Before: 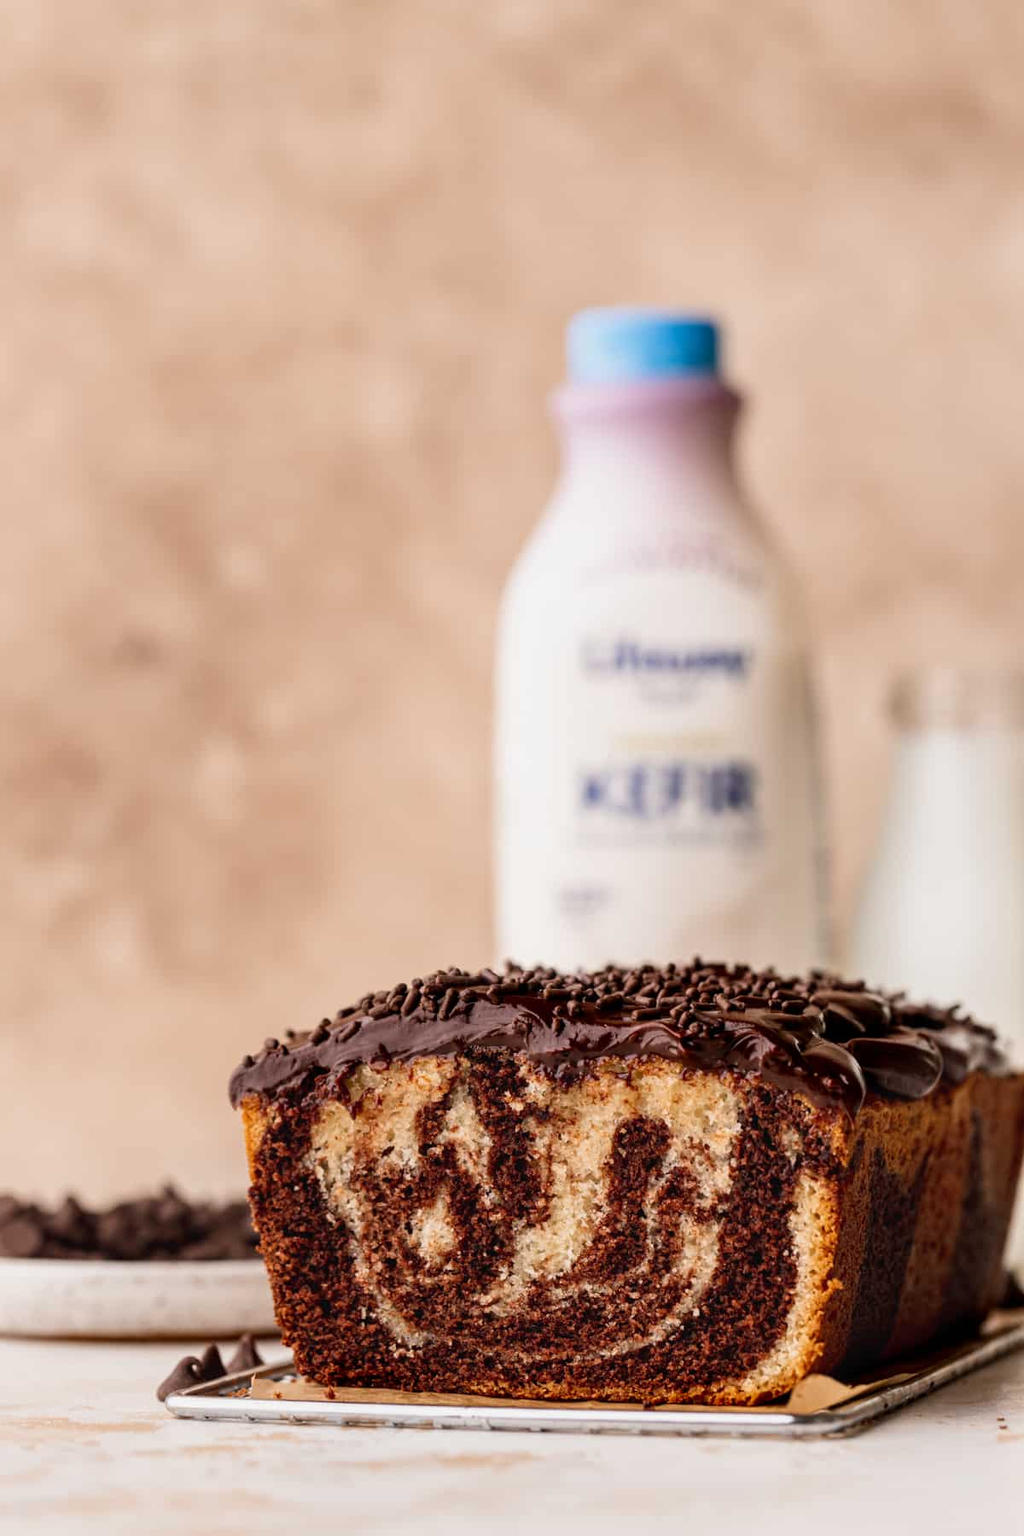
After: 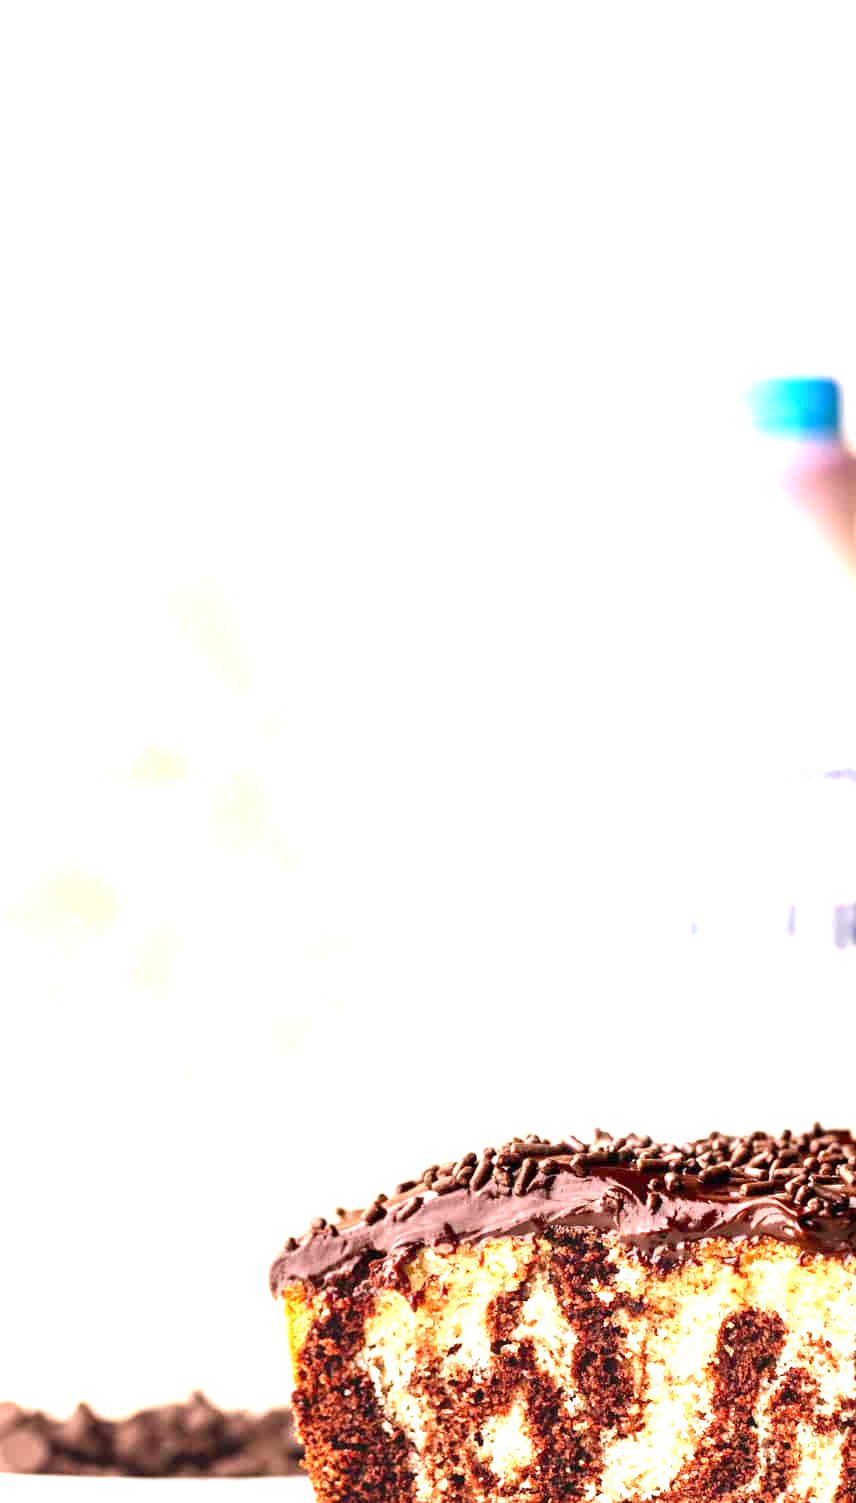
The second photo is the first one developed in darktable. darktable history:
exposure: black level correction 0, exposure 2.001 EV, compensate highlight preservation false
crop: right 28.663%, bottom 16.48%
